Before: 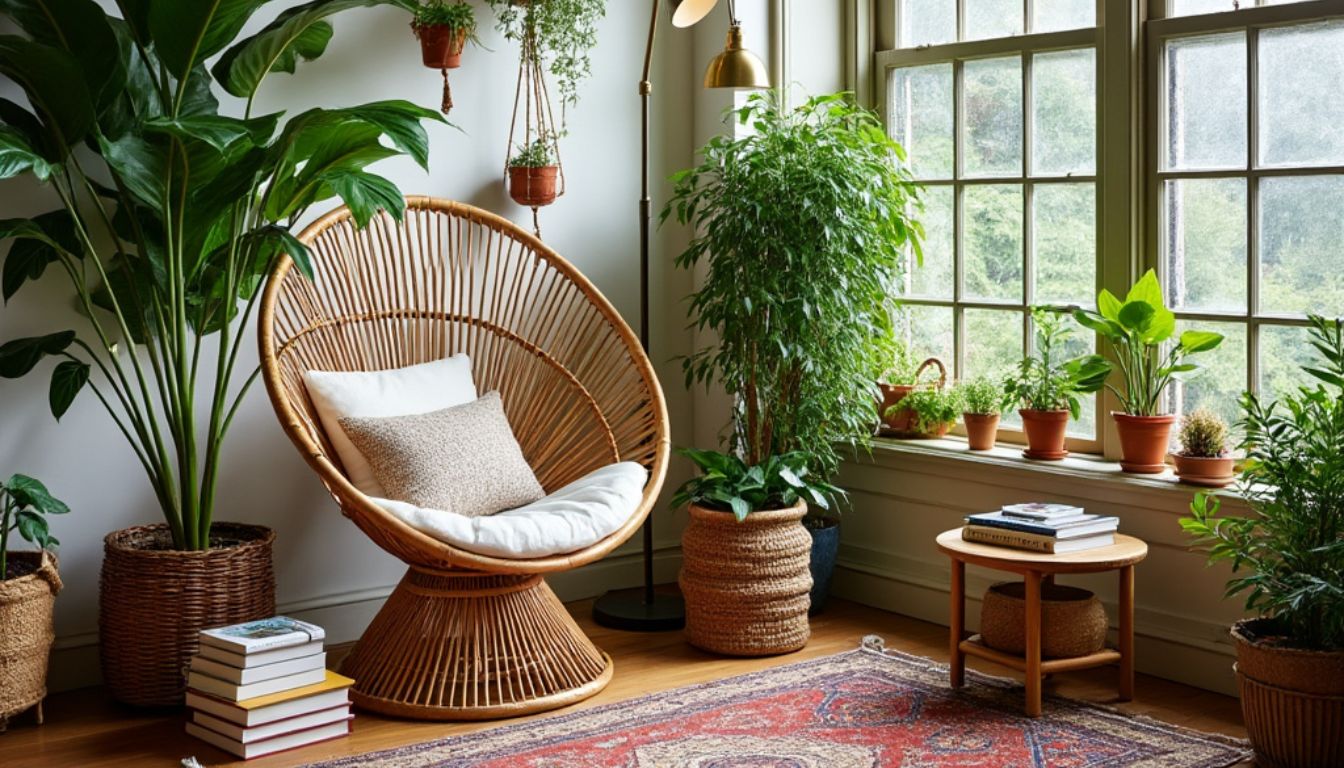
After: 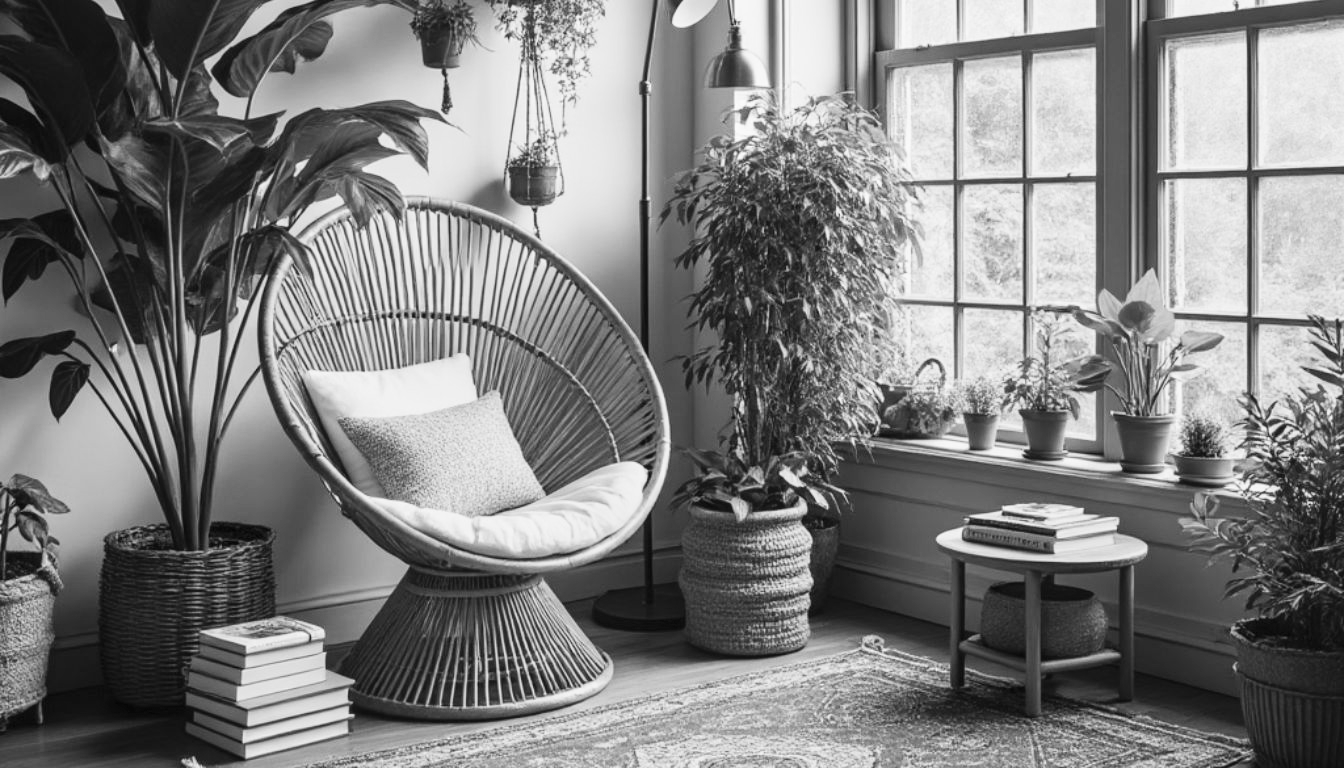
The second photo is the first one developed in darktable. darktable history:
color calibration: output gray [0.267, 0.423, 0.261, 0], illuminant same as pipeline (D50), adaptation none (bypass)
contrast brightness saturation: contrast 0.2, brightness 0.2, saturation 0.8
local contrast: detail 110%
